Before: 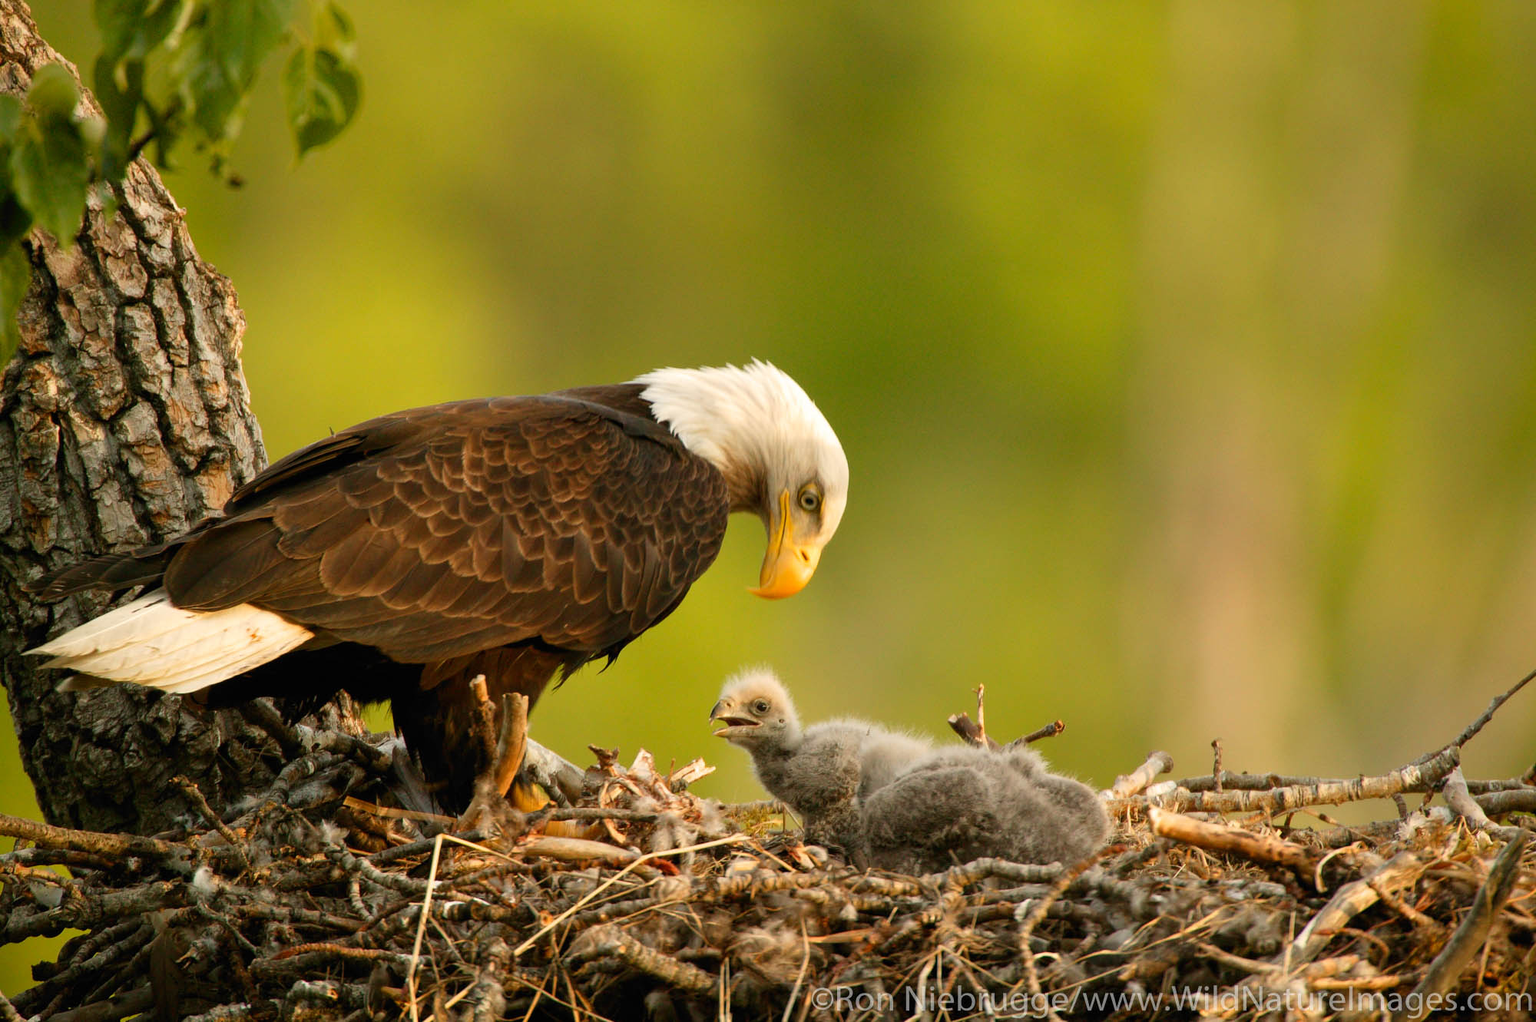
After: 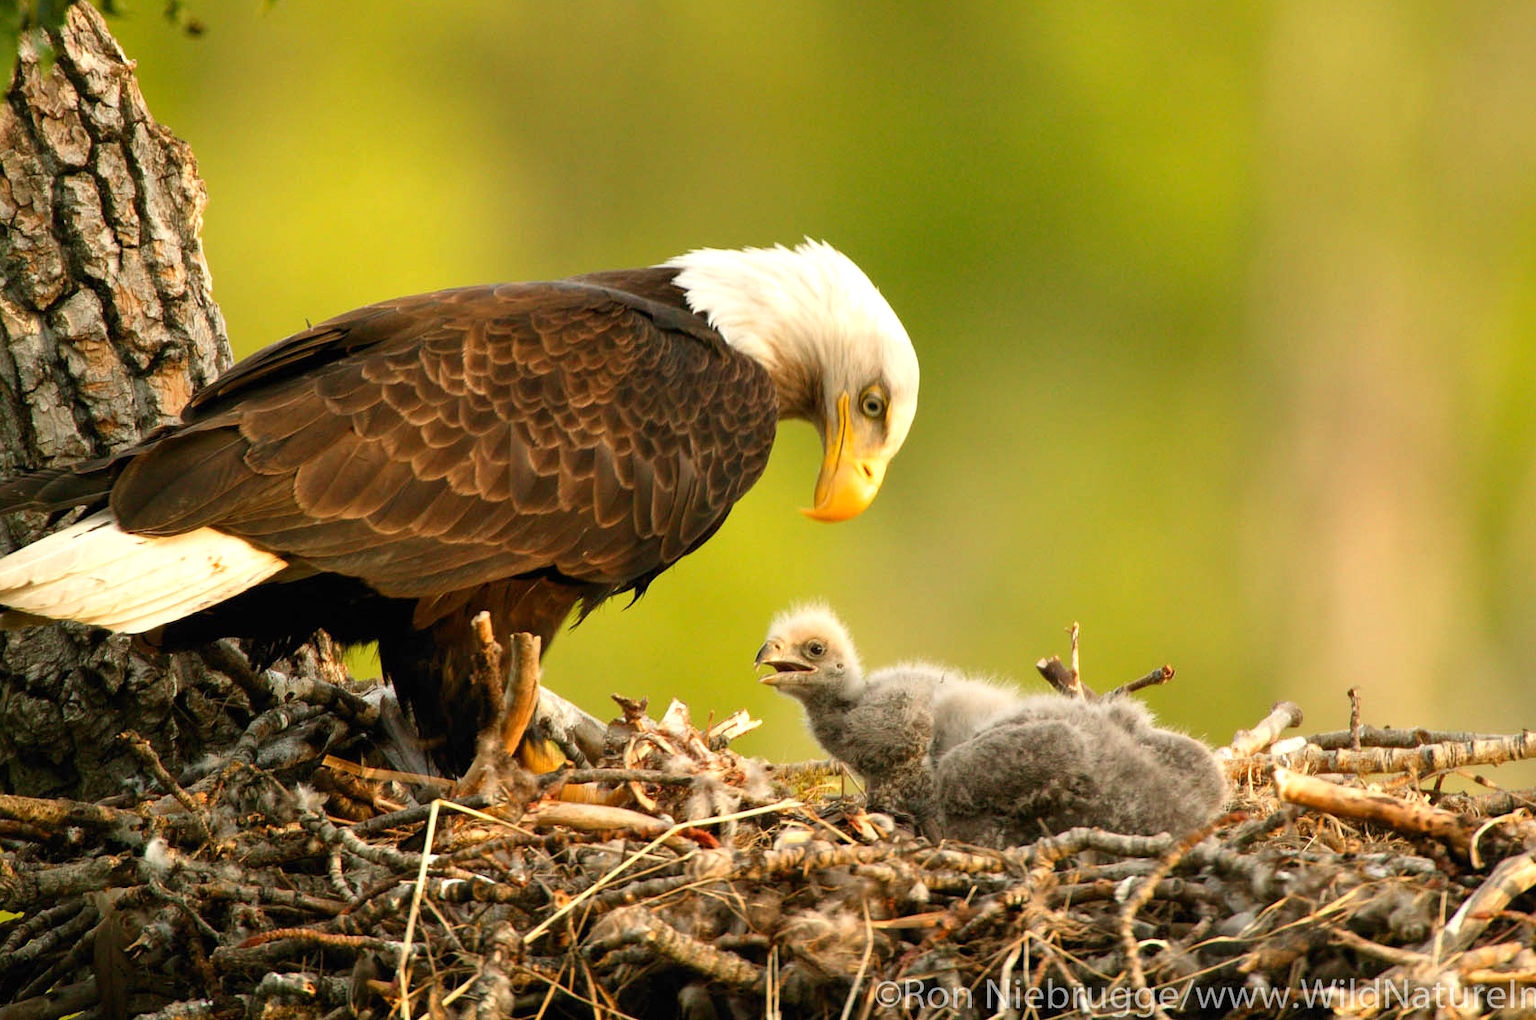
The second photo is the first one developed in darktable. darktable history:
local contrast: mode bilateral grid, contrast 16, coarseness 35, detail 104%, midtone range 0.2
crop and rotate: left 4.644%, top 15.428%, right 10.656%
exposure: exposure 0.423 EV, compensate highlight preservation false
